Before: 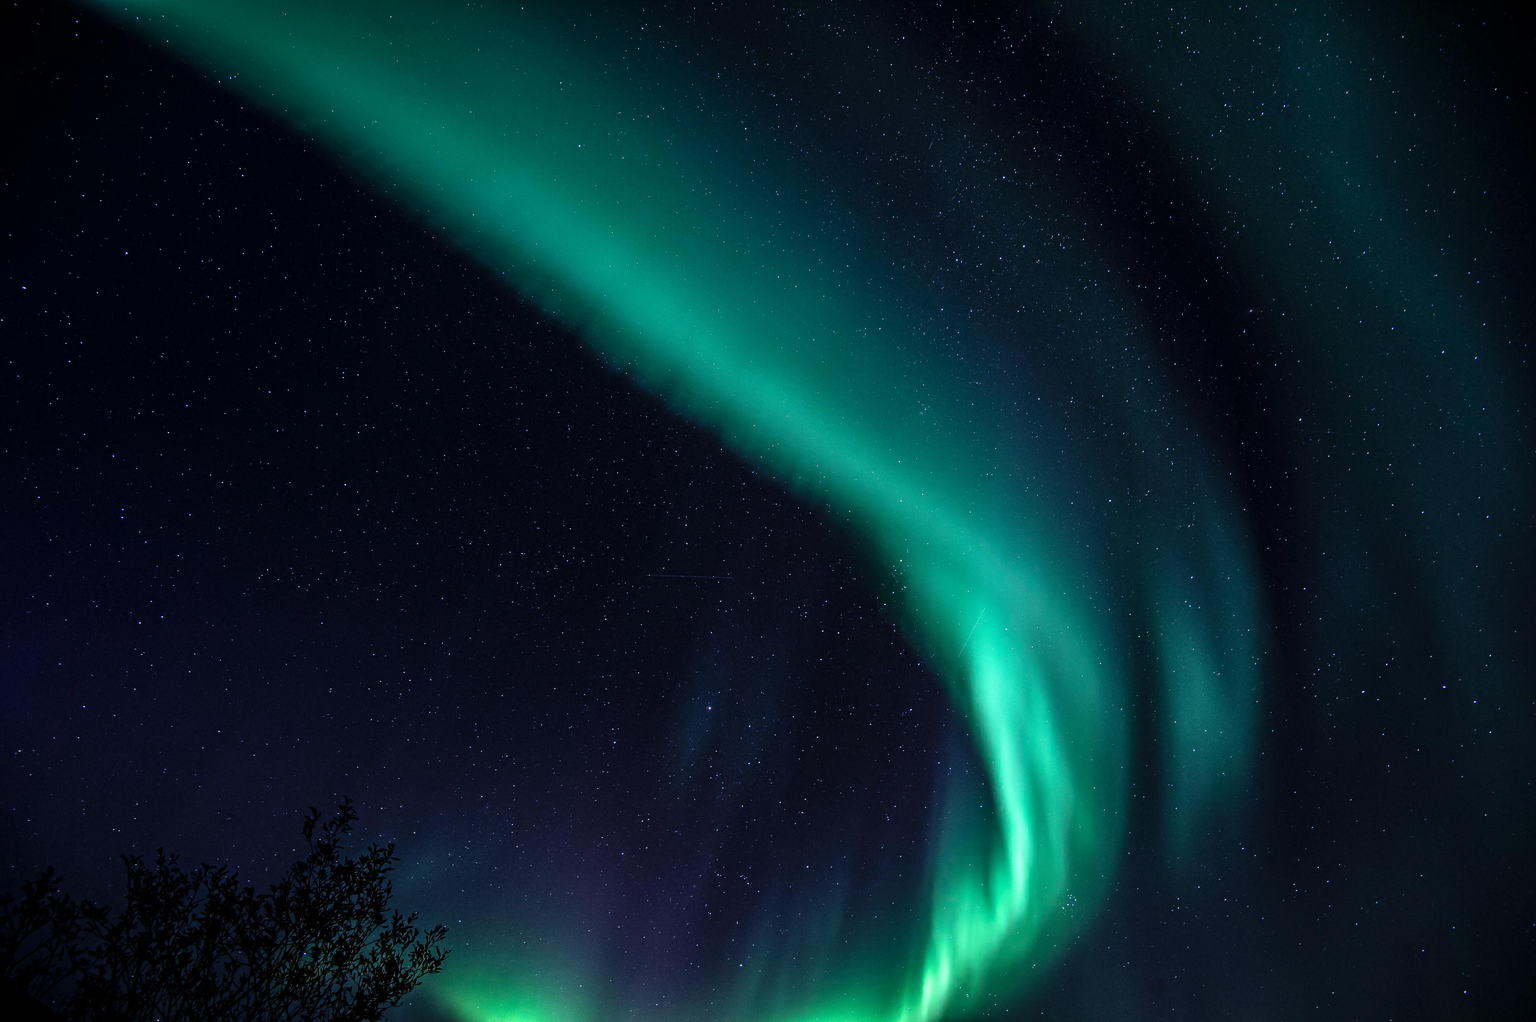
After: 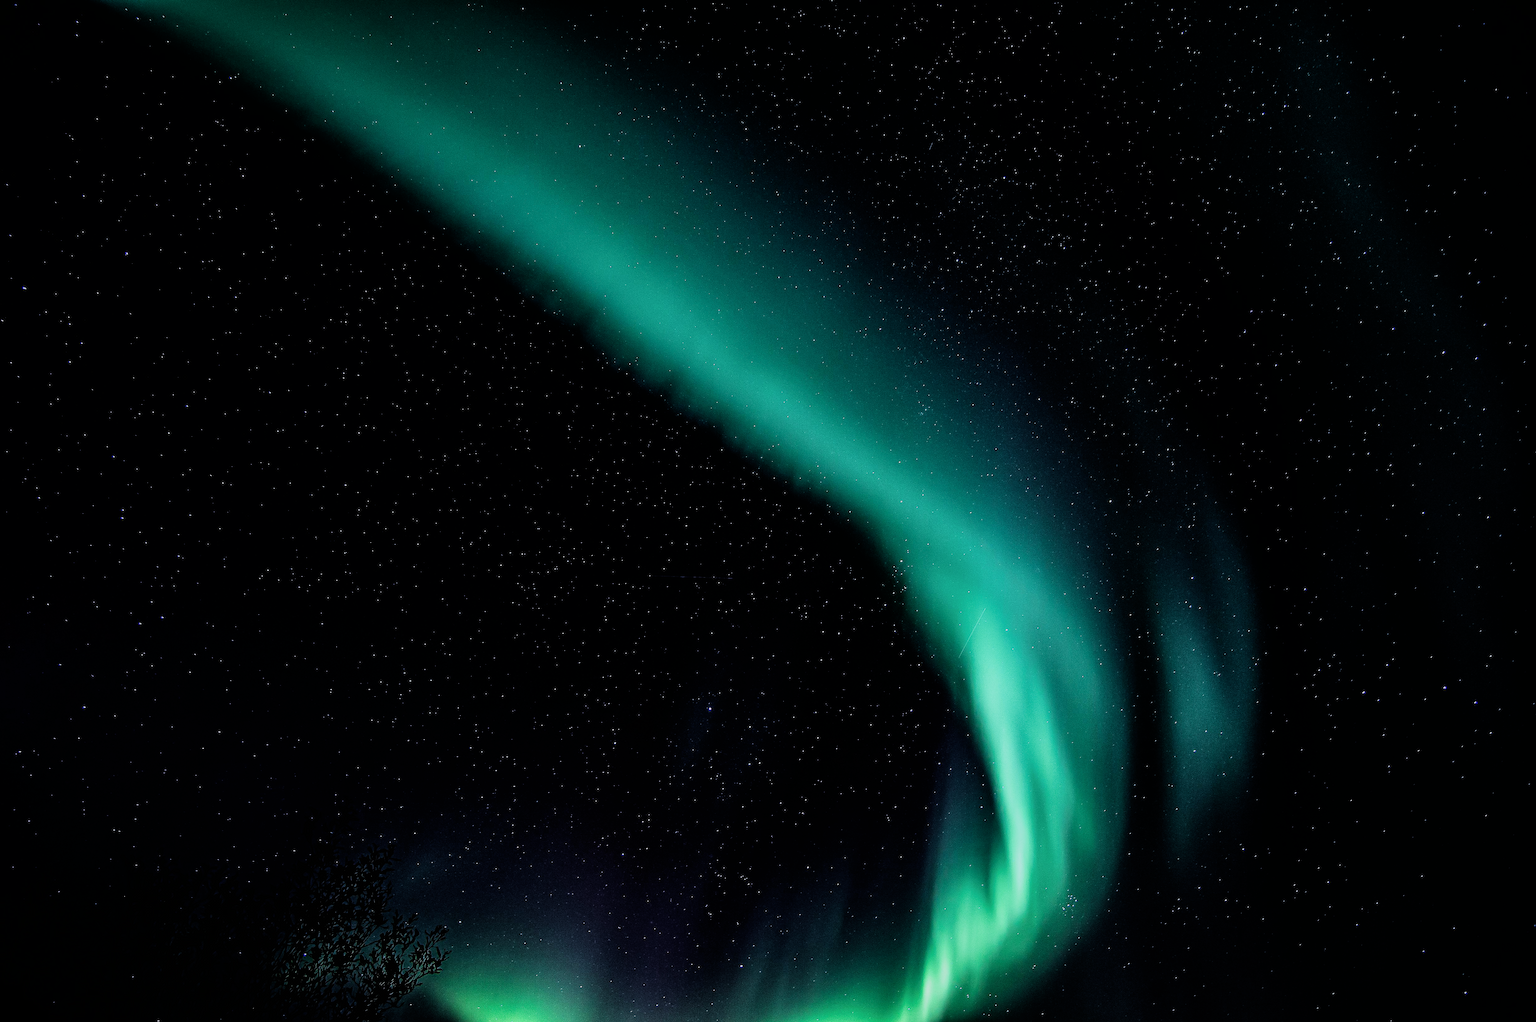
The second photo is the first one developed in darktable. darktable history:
sharpen: amount 0.2
filmic rgb: black relative exposure -5 EV, hardness 2.88, contrast 1.3, highlights saturation mix -30%
